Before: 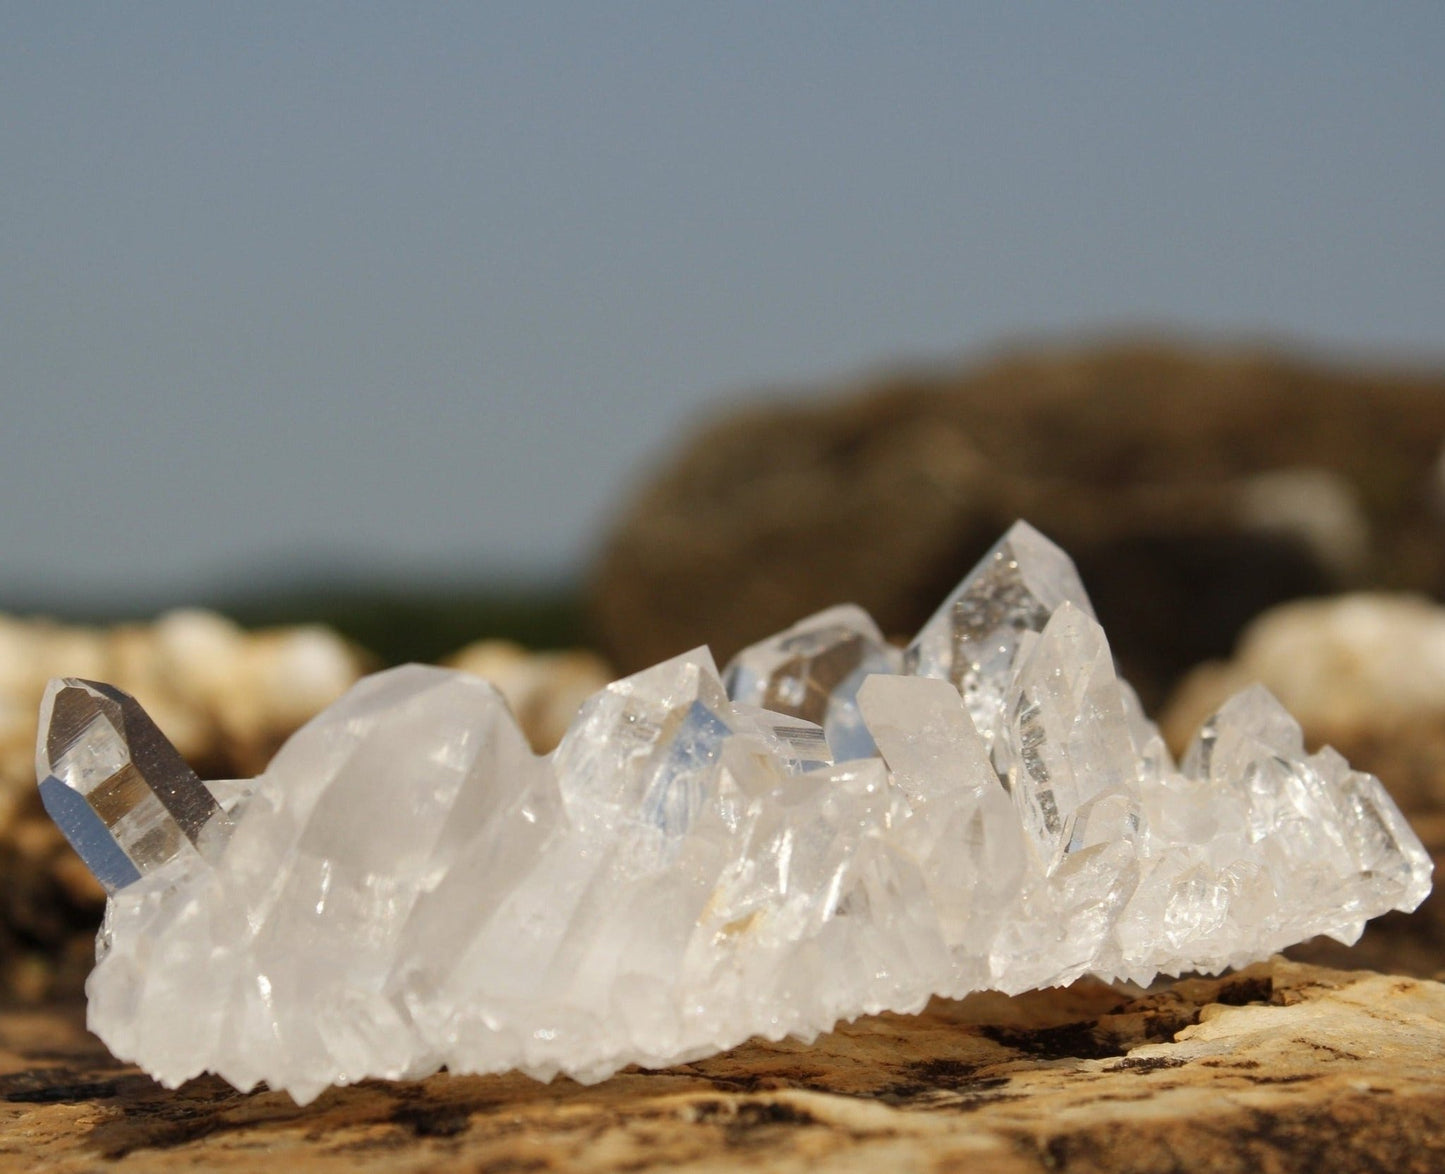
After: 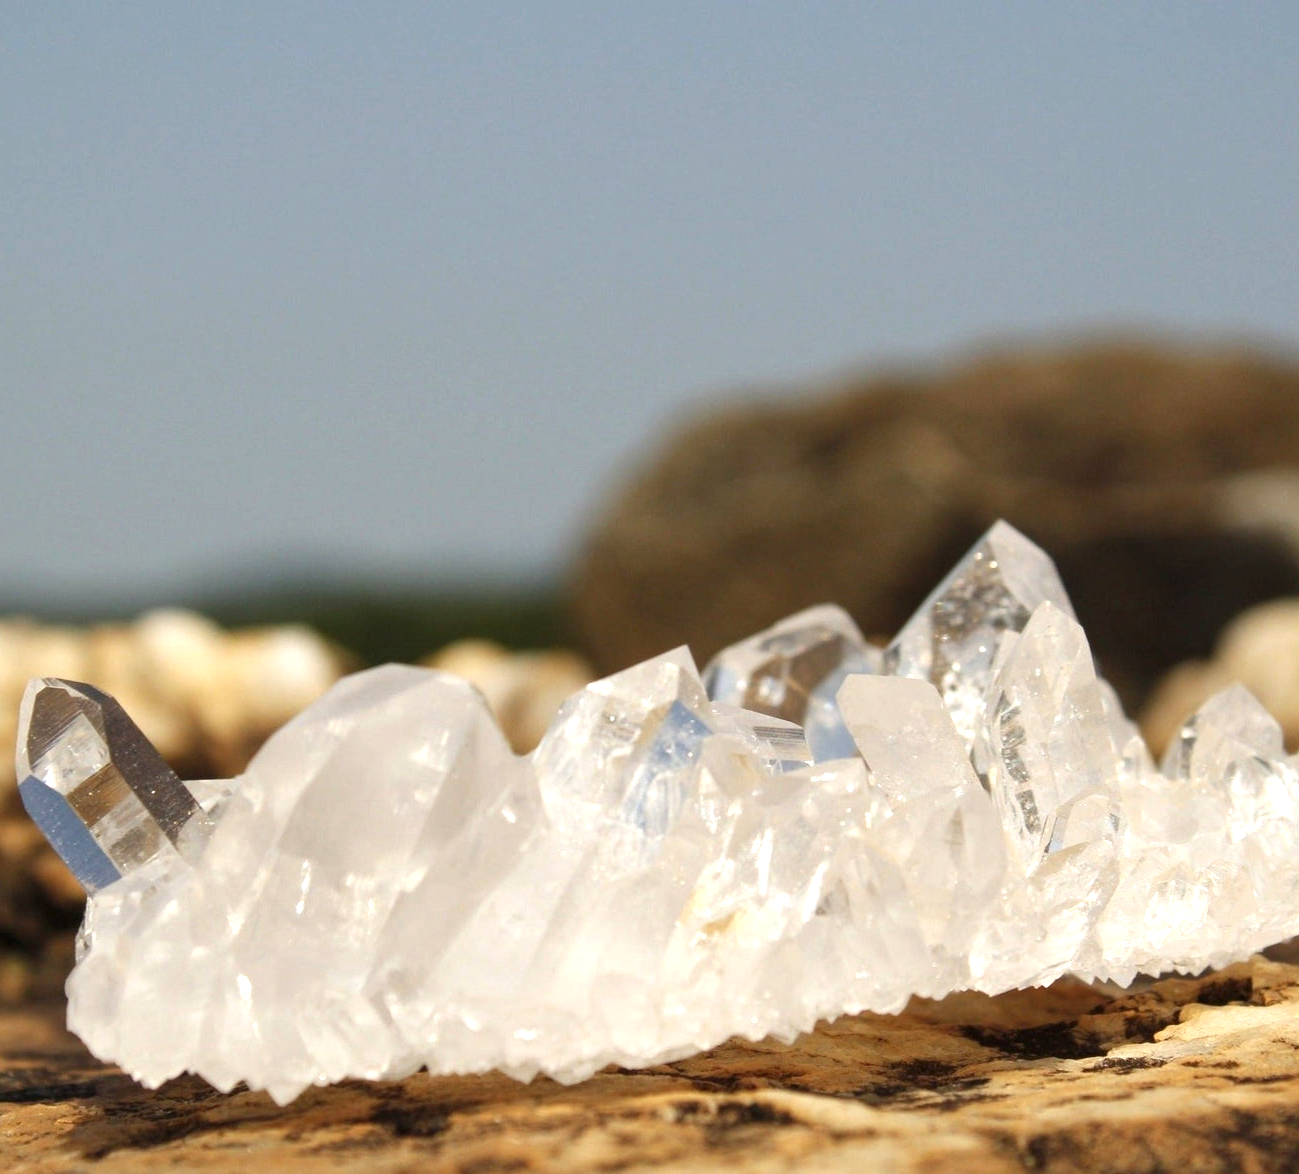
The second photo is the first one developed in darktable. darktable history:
crop and rotate: left 1.402%, right 8.664%
exposure: exposure 0.604 EV, compensate highlight preservation false
